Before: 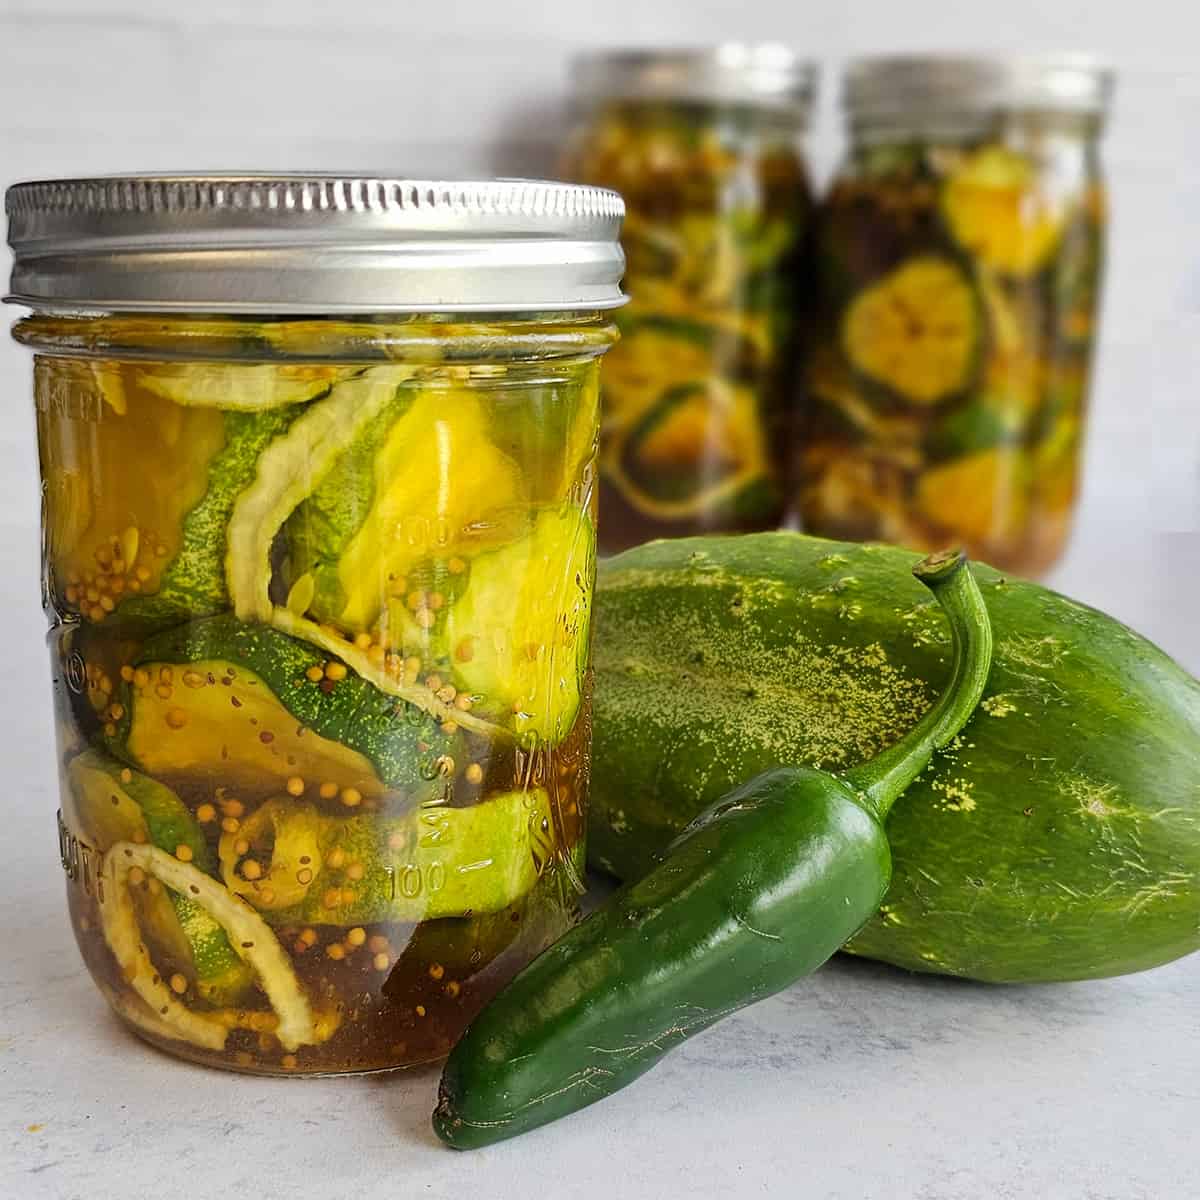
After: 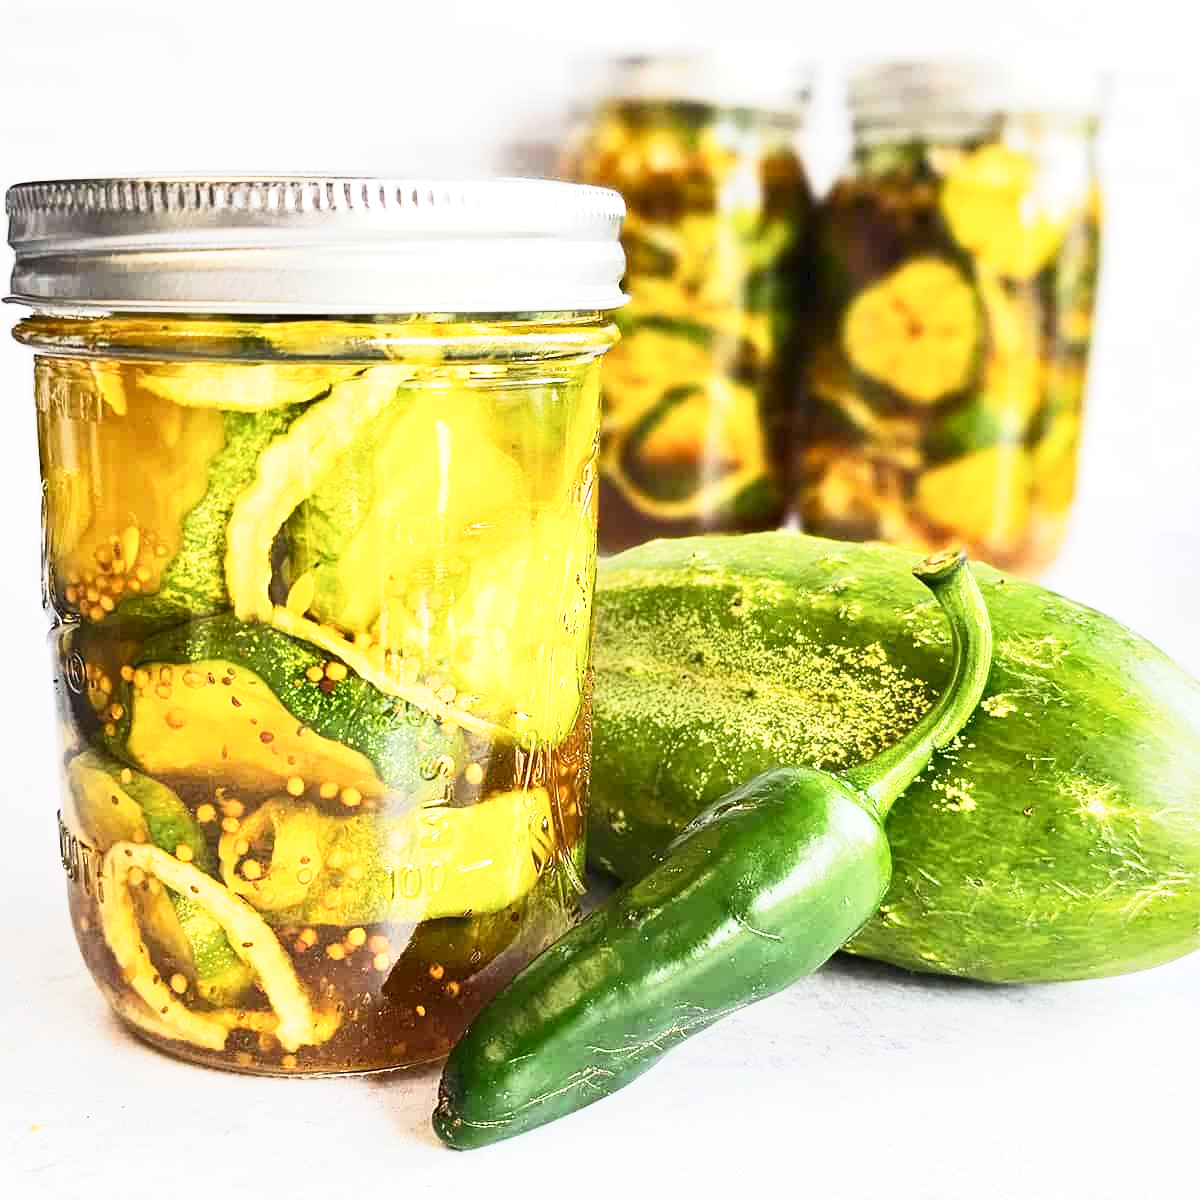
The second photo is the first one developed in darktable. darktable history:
base curve: curves: ch0 [(0, 0) (0.088, 0.125) (0.176, 0.251) (0.354, 0.501) (0.613, 0.749) (1, 0.877)], preserve colors none
shadows and highlights: shadows 29.44, highlights -29.3, highlights color adjustment 55.67%, low approximation 0.01, soften with gaussian
exposure: exposure 1.153 EV, compensate highlight preservation false
tone curve: curves: ch0 [(0, 0) (0.003, 0.036) (0.011, 0.04) (0.025, 0.042) (0.044, 0.052) (0.069, 0.066) (0.1, 0.085) (0.136, 0.106) (0.177, 0.144) (0.224, 0.188) (0.277, 0.241) (0.335, 0.307) (0.399, 0.382) (0.468, 0.466) (0.543, 0.56) (0.623, 0.672) (0.709, 0.772) (0.801, 0.876) (0.898, 0.949) (1, 1)], color space Lab, independent channels, preserve colors none
